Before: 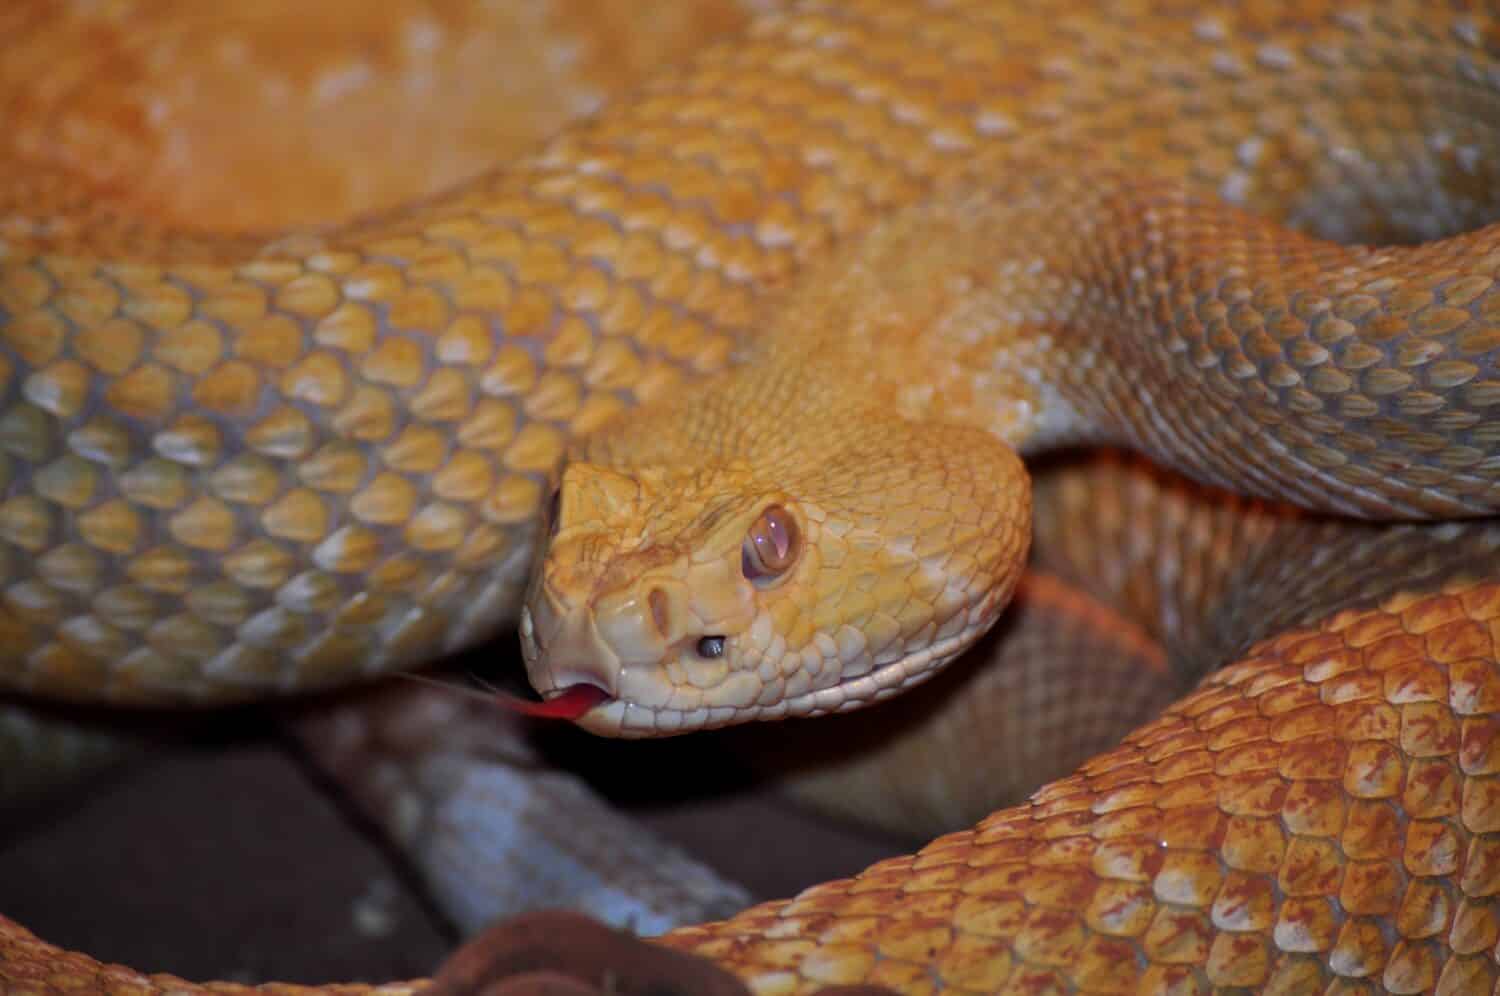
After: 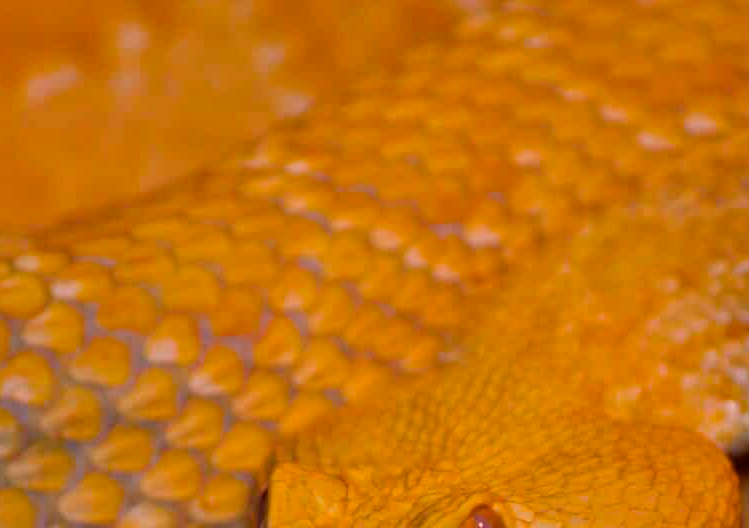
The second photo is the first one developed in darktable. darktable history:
crop: left 19.528%, right 30.478%, bottom 46.901%
color balance rgb: power › luminance 9.923%, power › chroma 2.814%, power › hue 59.38°, highlights gain › chroma 4.614%, highlights gain › hue 30.92°, linear chroma grading › global chroma 8.781%, perceptual saturation grading › global saturation 19.811%, global vibrance 9.424%
